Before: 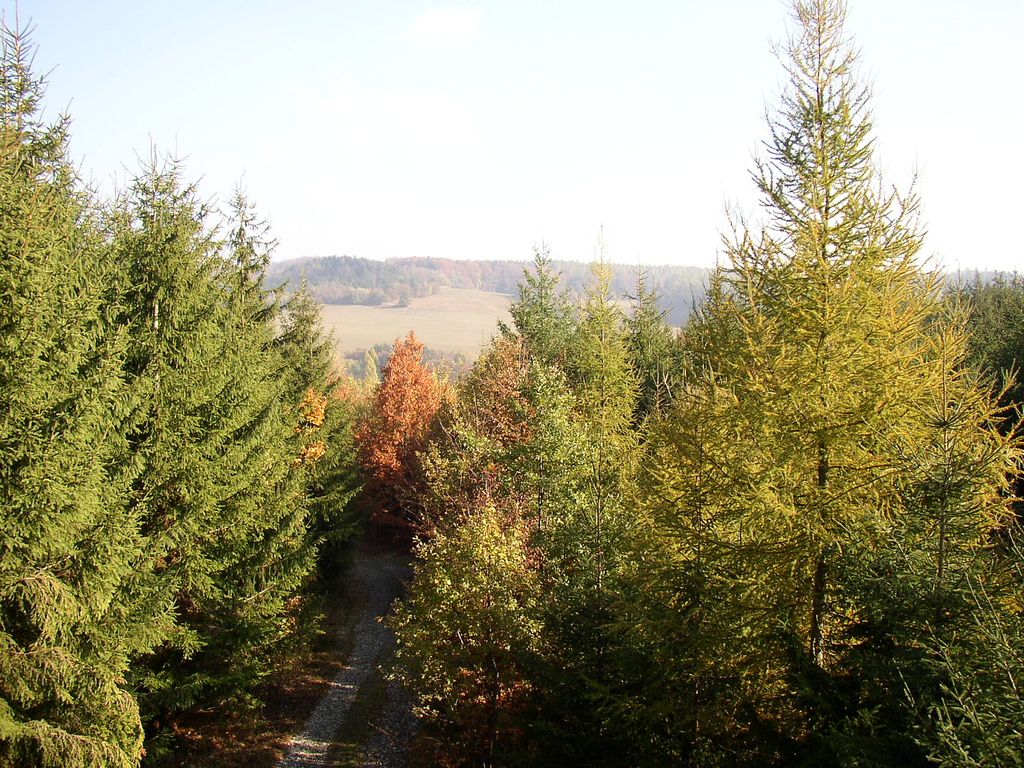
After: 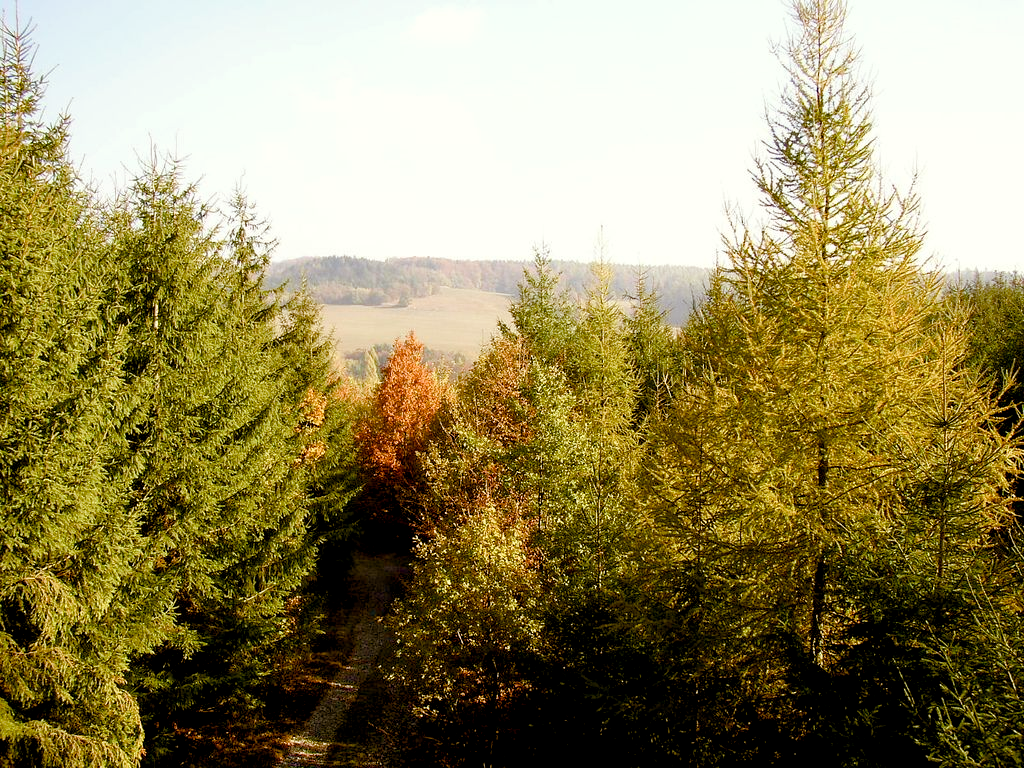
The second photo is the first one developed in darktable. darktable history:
color balance rgb: power › chroma 2.474%, power › hue 69.89°, global offset › luminance -0.986%, perceptual saturation grading › global saturation 24.841%, perceptual saturation grading › highlights -50.732%, perceptual saturation grading › mid-tones 19.481%, perceptual saturation grading › shadows 61.903%, global vibrance 20%
